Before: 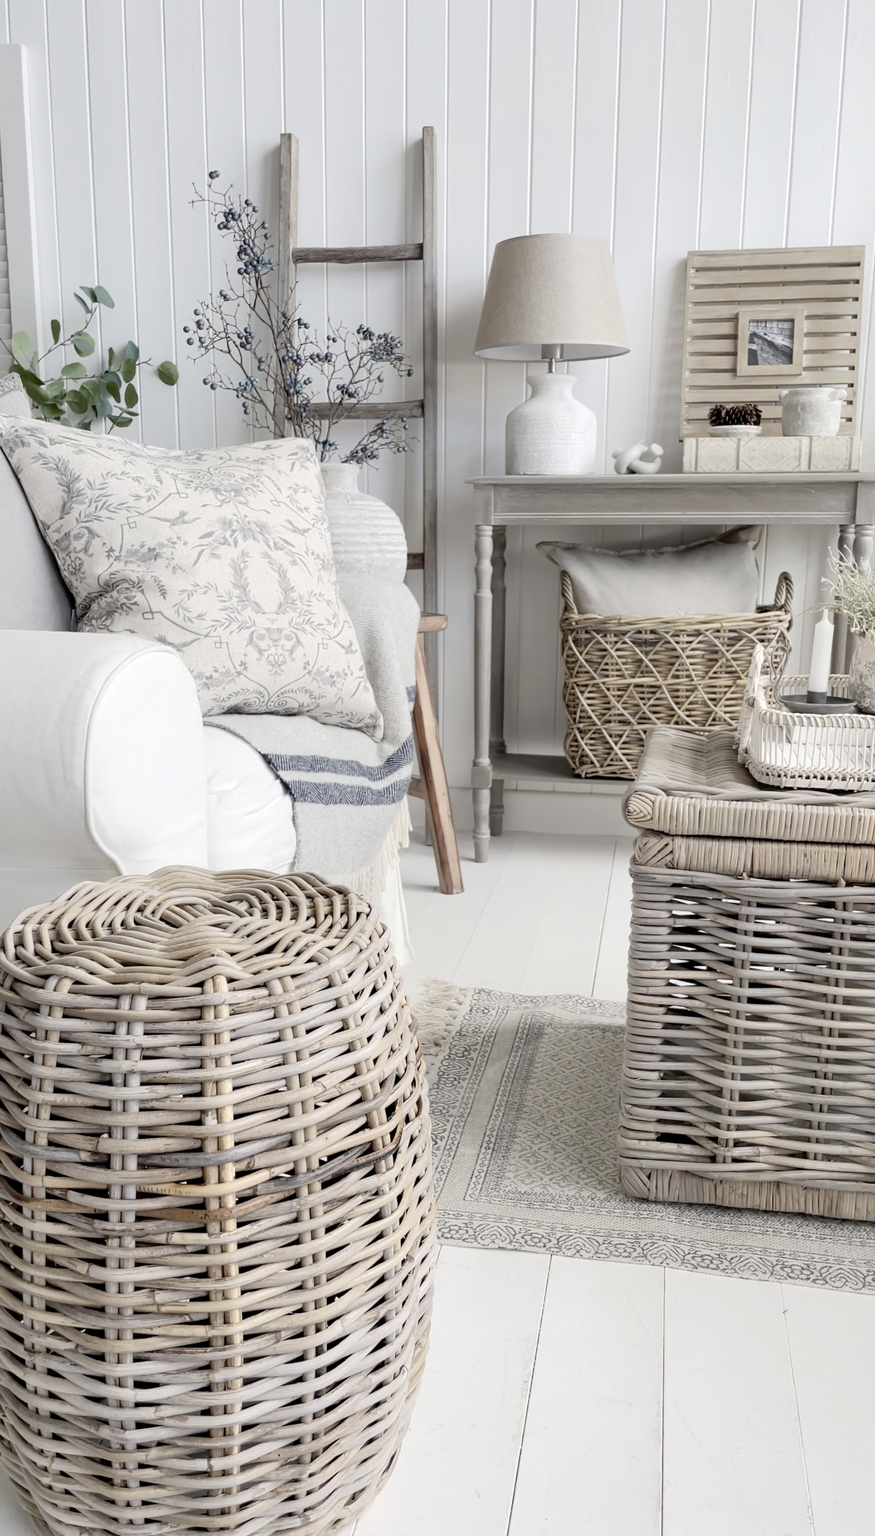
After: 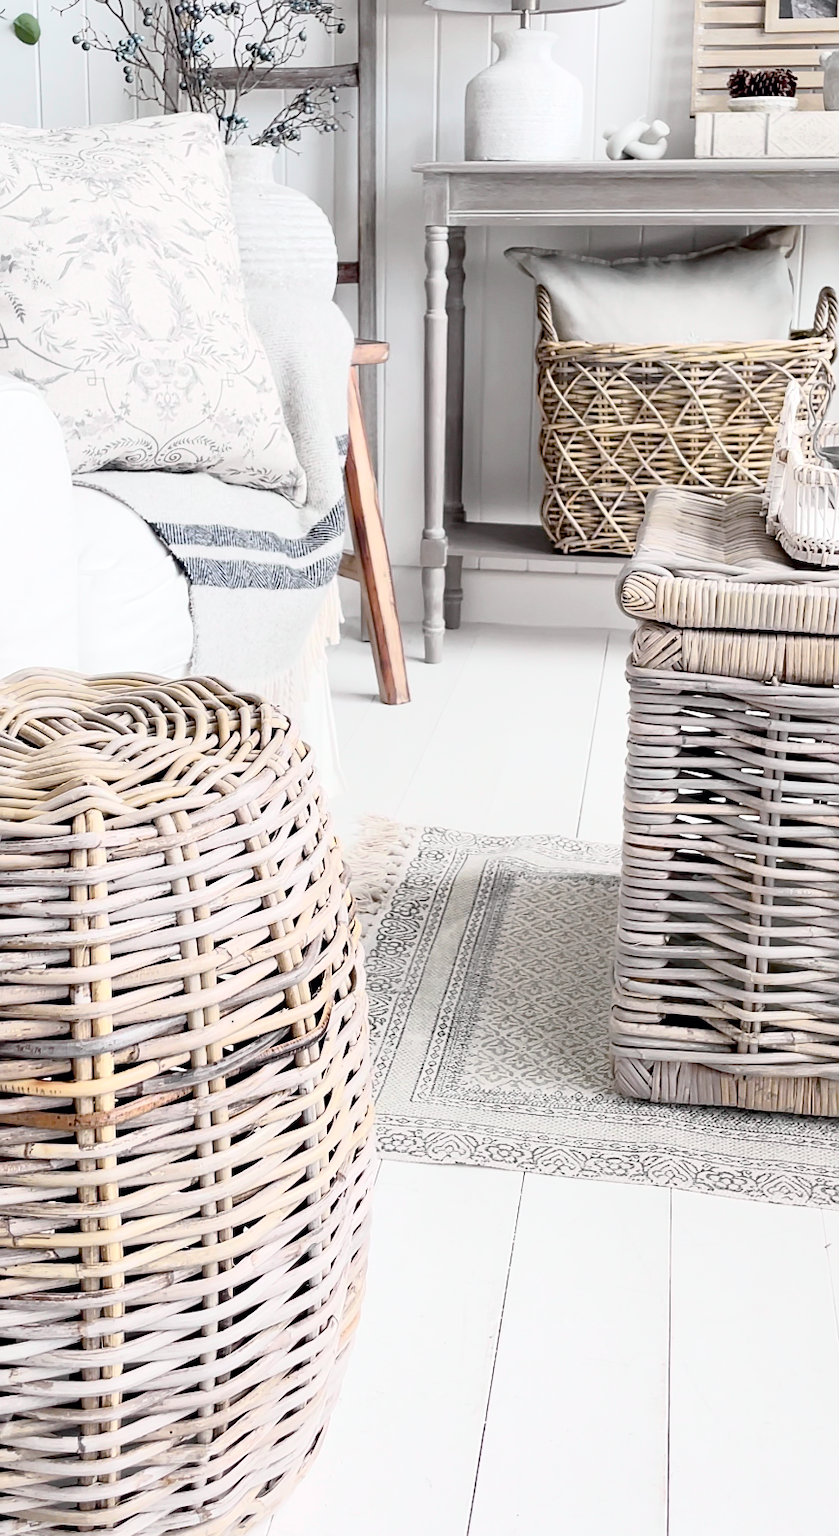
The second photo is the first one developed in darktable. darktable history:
sharpen: radius 1.559, amount 0.373, threshold 1.271
tone curve: curves: ch0 [(0, 0) (0.051, 0.027) (0.096, 0.071) (0.241, 0.247) (0.455, 0.52) (0.594, 0.692) (0.715, 0.845) (0.84, 0.936) (1, 1)]; ch1 [(0, 0) (0.1, 0.038) (0.318, 0.243) (0.399, 0.351) (0.478, 0.469) (0.499, 0.499) (0.534, 0.549) (0.565, 0.605) (0.601, 0.644) (0.666, 0.701) (1, 1)]; ch2 [(0, 0) (0.453, 0.45) (0.479, 0.483) (0.504, 0.499) (0.52, 0.508) (0.561, 0.573) (0.592, 0.617) (0.824, 0.815) (1, 1)], color space Lab, independent channels, preserve colors none
crop: left 16.871%, top 22.857%, right 9.116%
tone equalizer: on, module defaults
